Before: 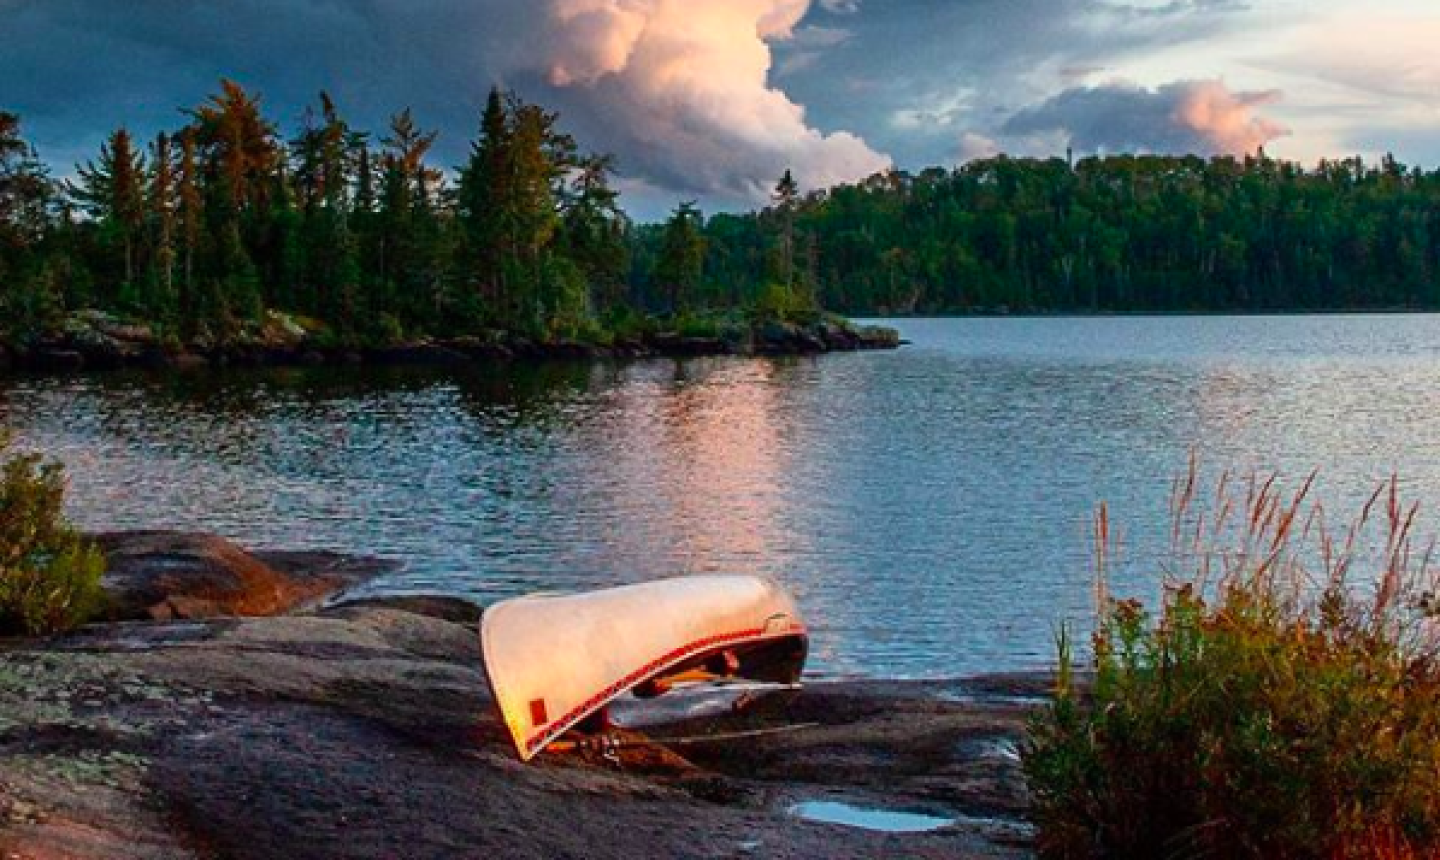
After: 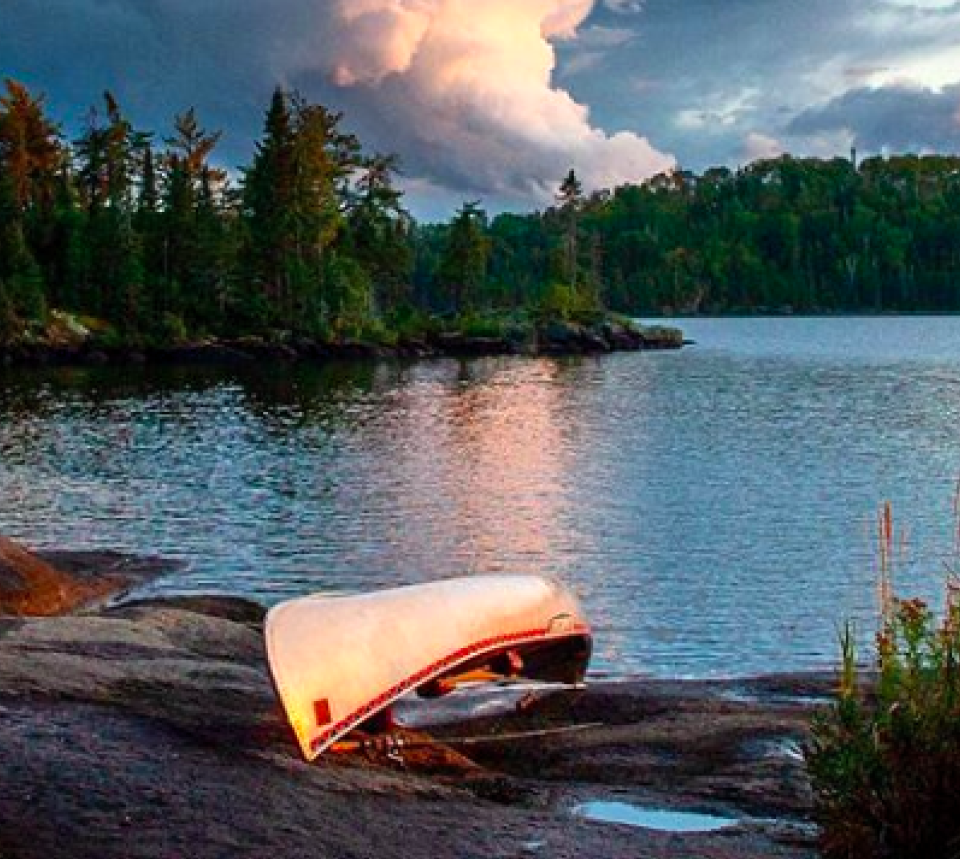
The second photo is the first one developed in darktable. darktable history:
levels: mode automatic, black 0.071%, levels [0.721, 0.937, 0.997]
crop and rotate: left 15.033%, right 18.25%
